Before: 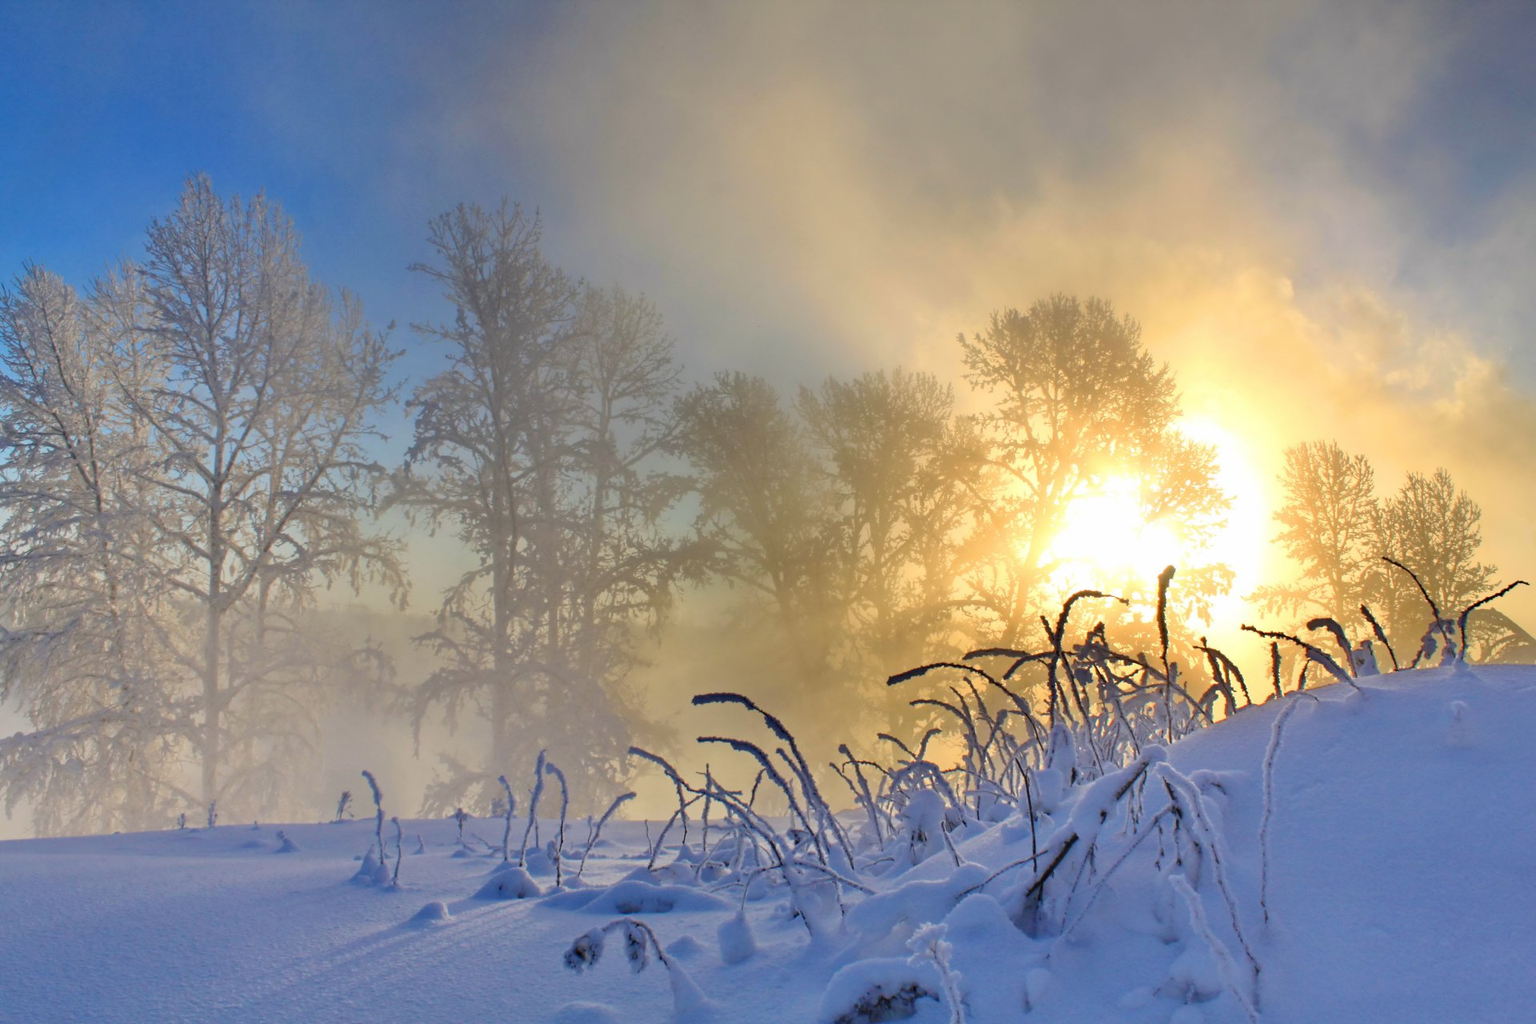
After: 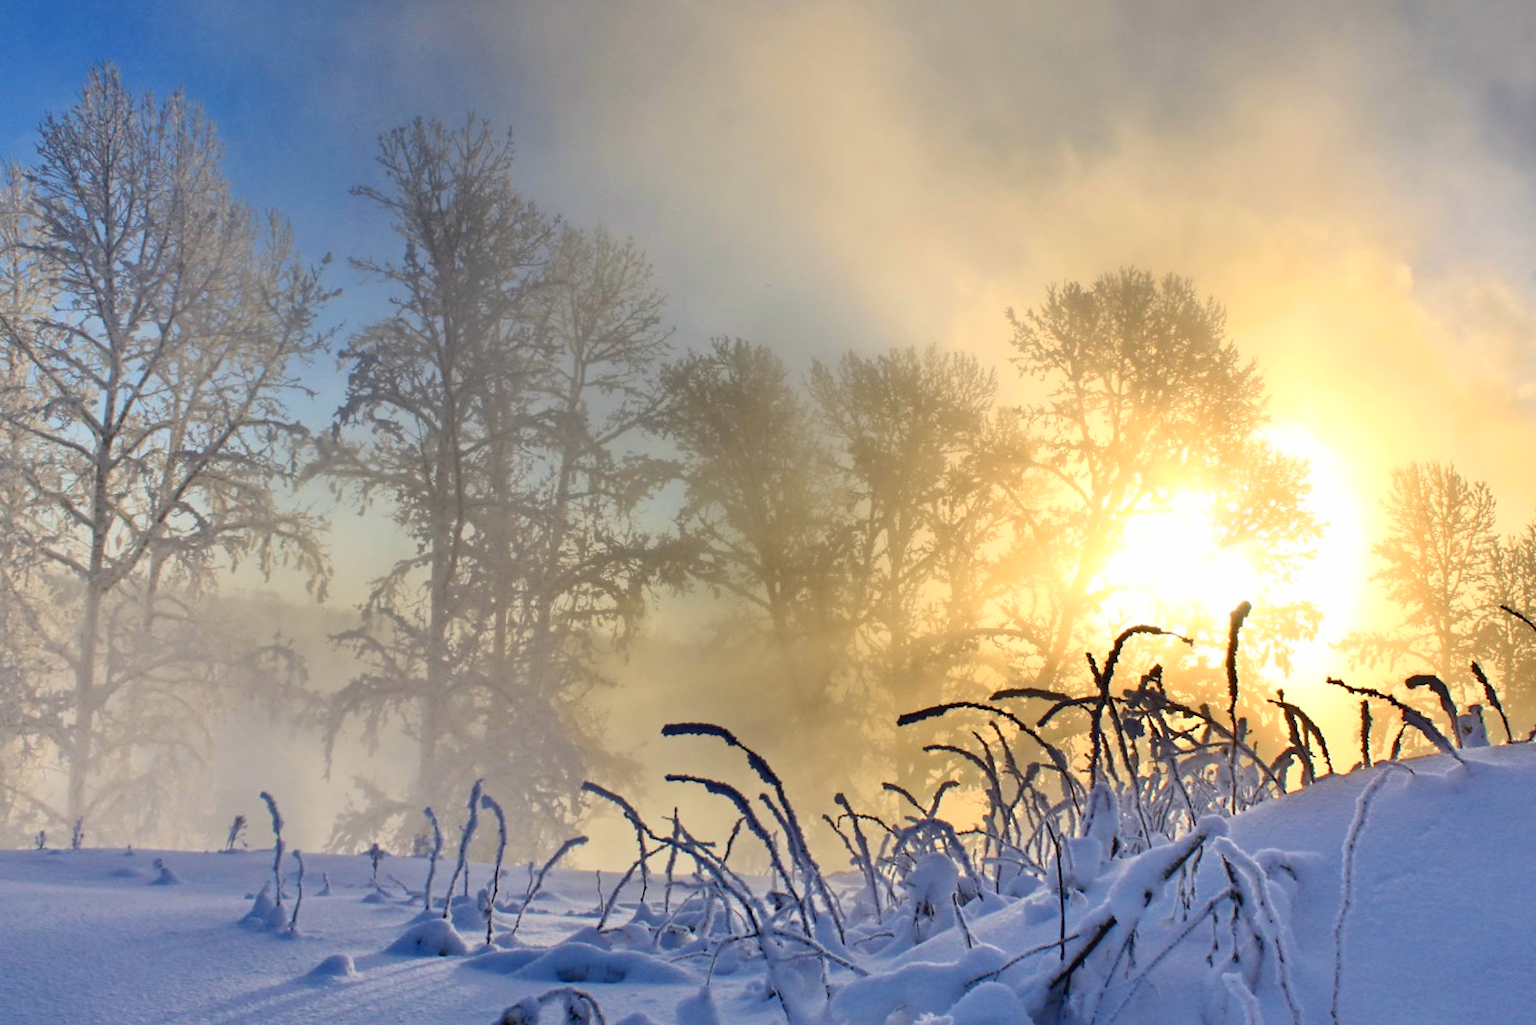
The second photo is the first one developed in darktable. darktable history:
contrast brightness saturation: contrast 0.217
color zones: mix 30.58%
crop and rotate: angle -3.29°, left 5.047%, top 5.191%, right 4.791%, bottom 4.422%
